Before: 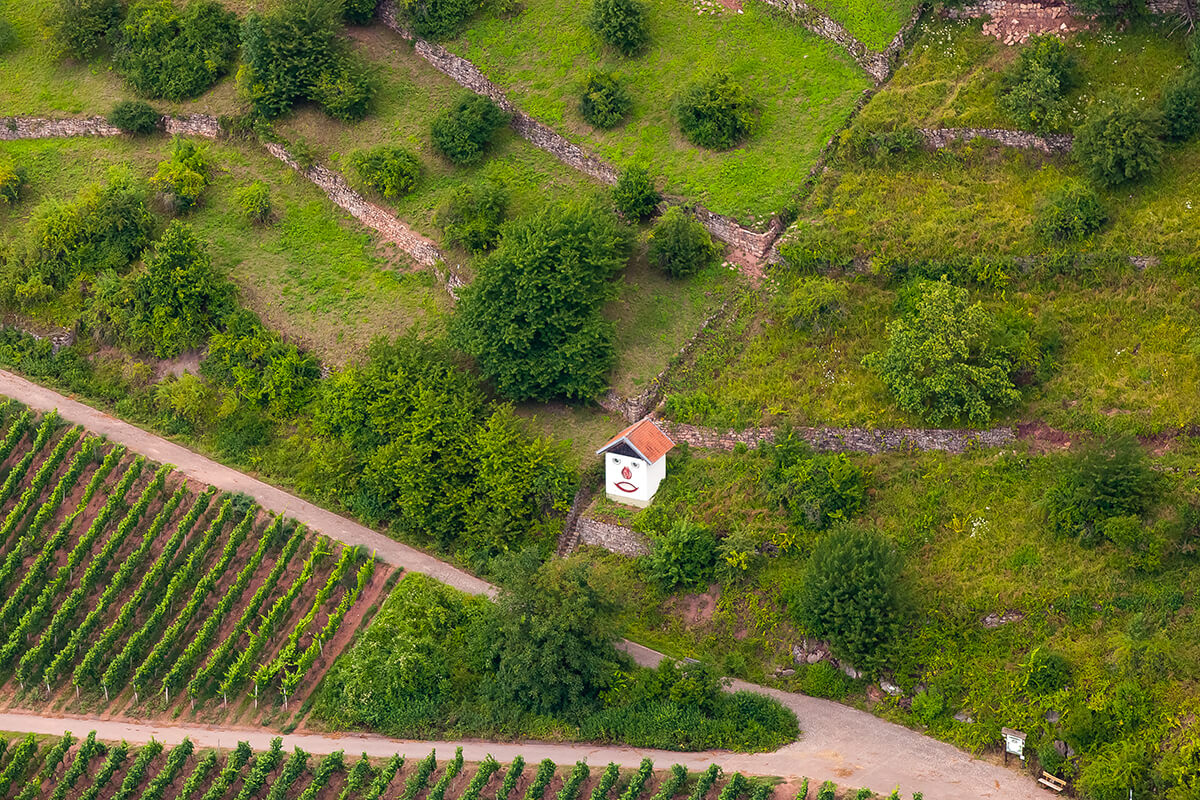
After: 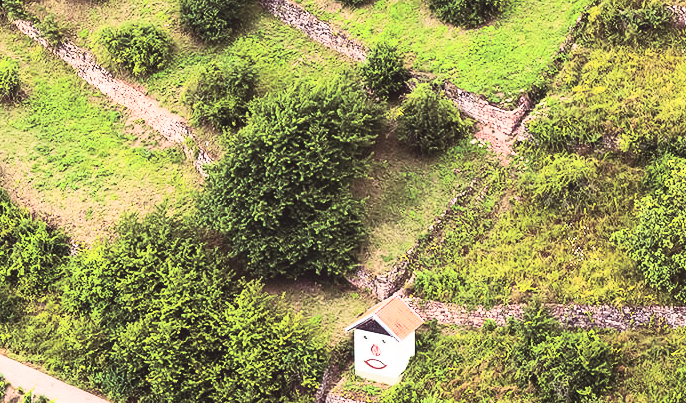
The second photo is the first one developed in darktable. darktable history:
crop: left 20.932%, top 15.471%, right 21.848%, bottom 34.081%
velvia: on, module defaults
split-toning: shadows › saturation 0.24, highlights › hue 54°, highlights › saturation 0.24
color balance: lift [1.007, 1, 1, 1], gamma [1.097, 1, 1, 1]
contrast brightness saturation: contrast 0.62, brightness 0.34, saturation 0.14
